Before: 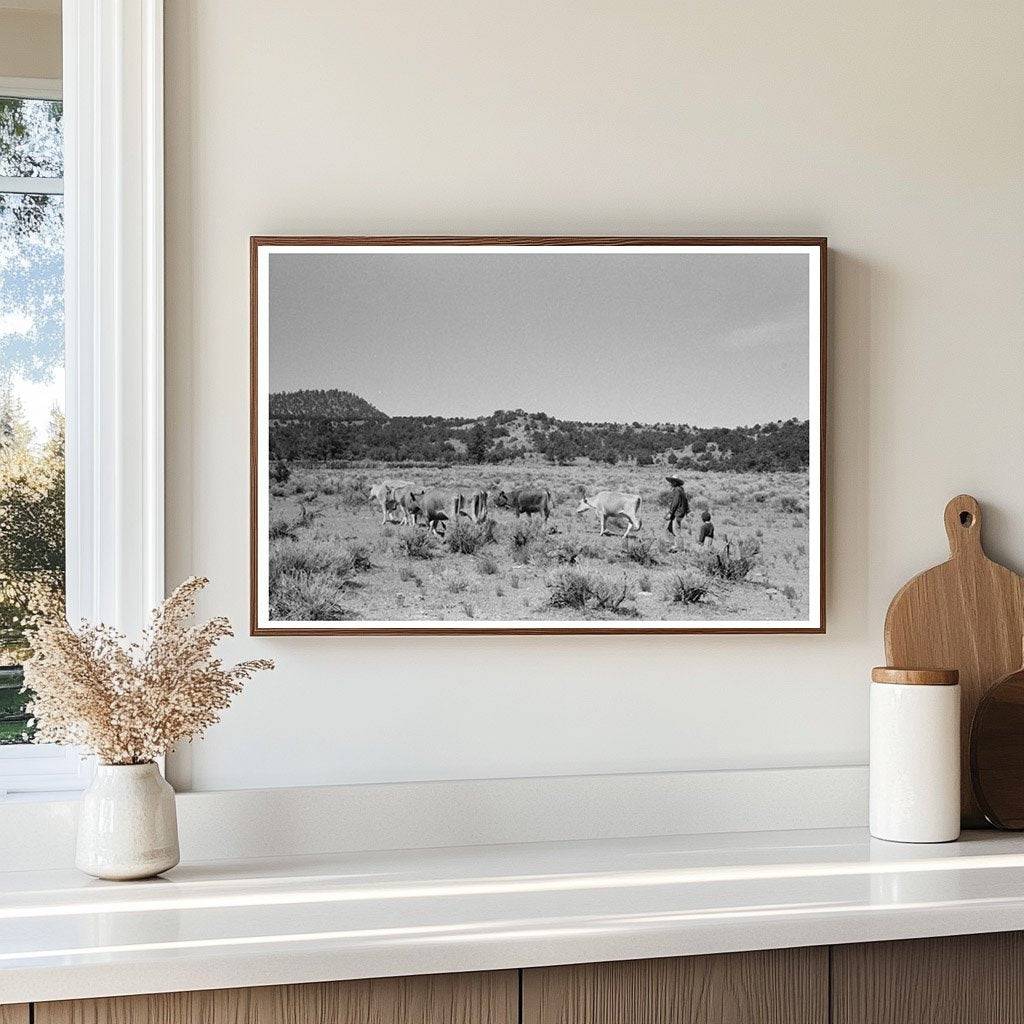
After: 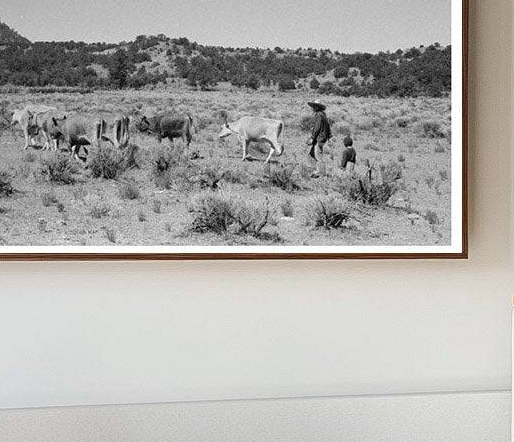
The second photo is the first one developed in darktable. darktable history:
crop: left 35.049%, top 36.709%, right 14.705%, bottom 20.038%
